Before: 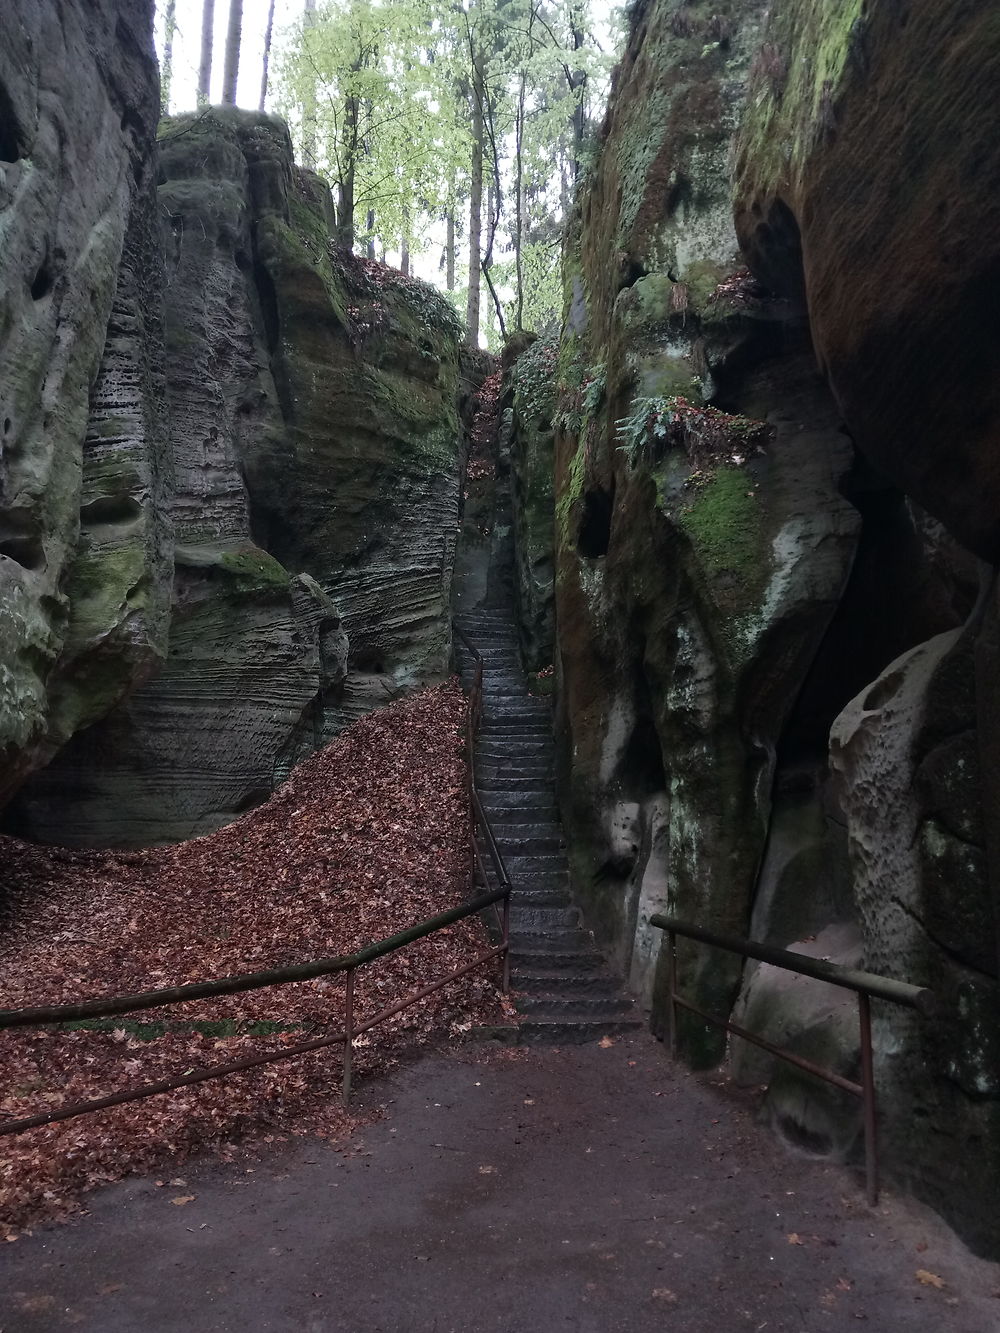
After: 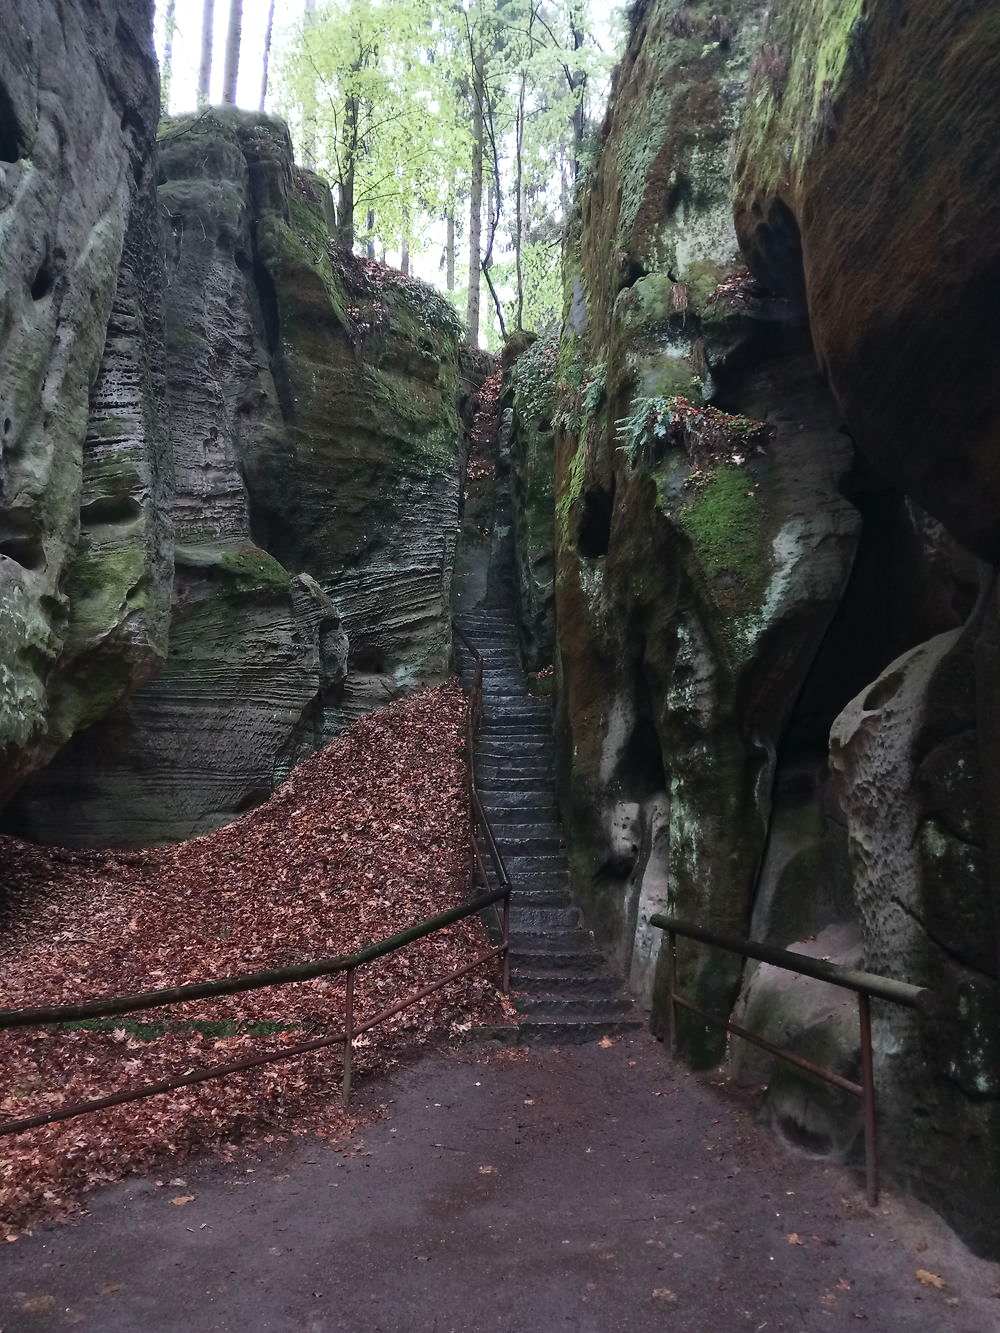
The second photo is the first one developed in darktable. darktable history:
contrast brightness saturation: contrast 0.197, brightness 0.162, saturation 0.226
